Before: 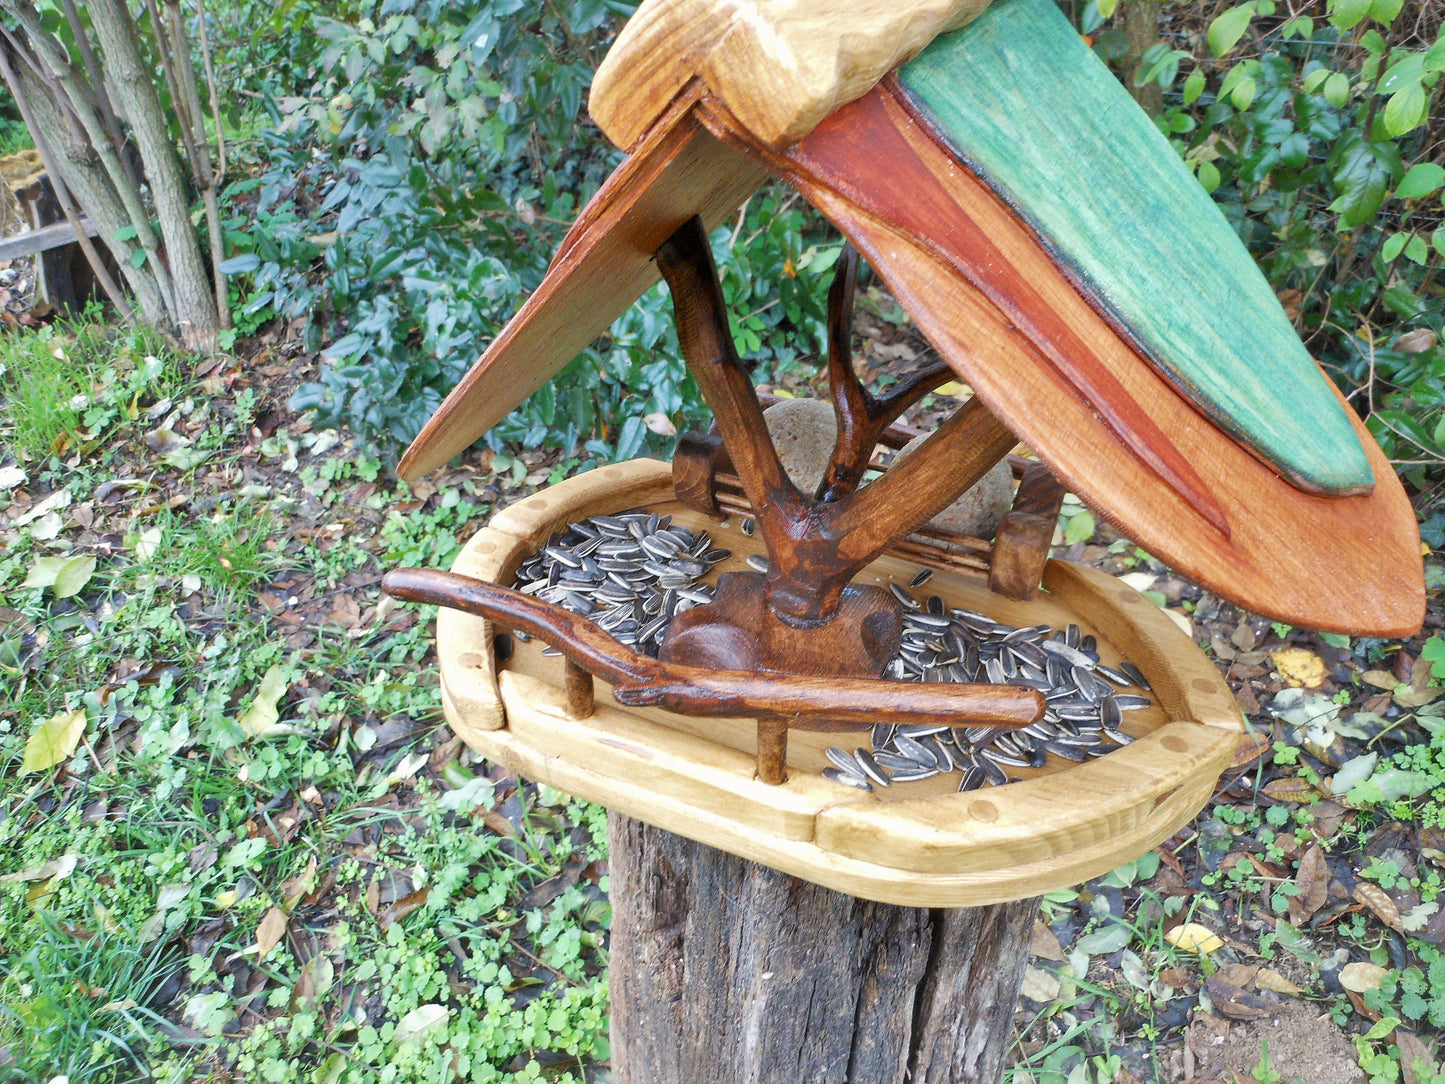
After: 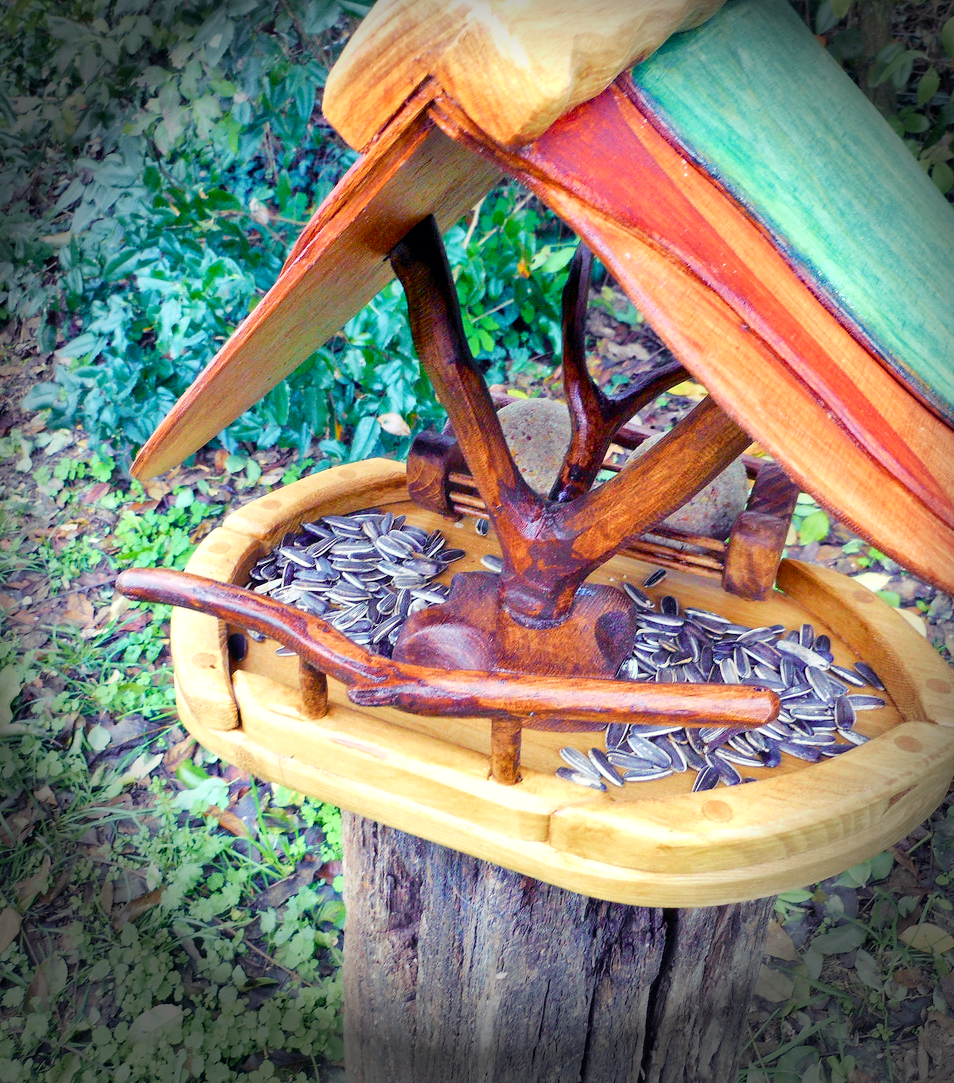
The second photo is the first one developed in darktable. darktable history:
color balance rgb: shadows lift › luminance -28.76%, shadows lift › chroma 15%, shadows lift › hue 270°, power › chroma 1%, power › hue 255°, highlights gain › luminance 7.14%, highlights gain › chroma 2%, highlights gain › hue 90°, global offset › luminance -0.29%, global offset › hue 260°, perceptual saturation grading › global saturation 20%, perceptual saturation grading › highlights -13.92%, perceptual saturation grading › shadows 50%
crop and rotate: left 18.442%, right 15.508%
tone curve: curves: ch0 [(0, 0) (0.051, 0.047) (0.102, 0.099) (0.228, 0.275) (0.432, 0.535) (0.695, 0.778) (0.908, 0.946) (1, 1)]; ch1 [(0, 0) (0.339, 0.298) (0.402, 0.363) (0.453, 0.413) (0.485, 0.469) (0.494, 0.493) (0.504, 0.501) (0.525, 0.534) (0.563, 0.595) (0.597, 0.638) (1, 1)]; ch2 [(0, 0) (0.48, 0.48) (0.504, 0.5) (0.539, 0.554) (0.59, 0.63) (0.642, 0.684) (0.824, 0.815) (1, 1)], color space Lab, independent channels, preserve colors none
vignetting: fall-off start 76.42%, fall-off radius 27.36%, brightness -0.872, center (0.037, -0.09), width/height ratio 0.971
